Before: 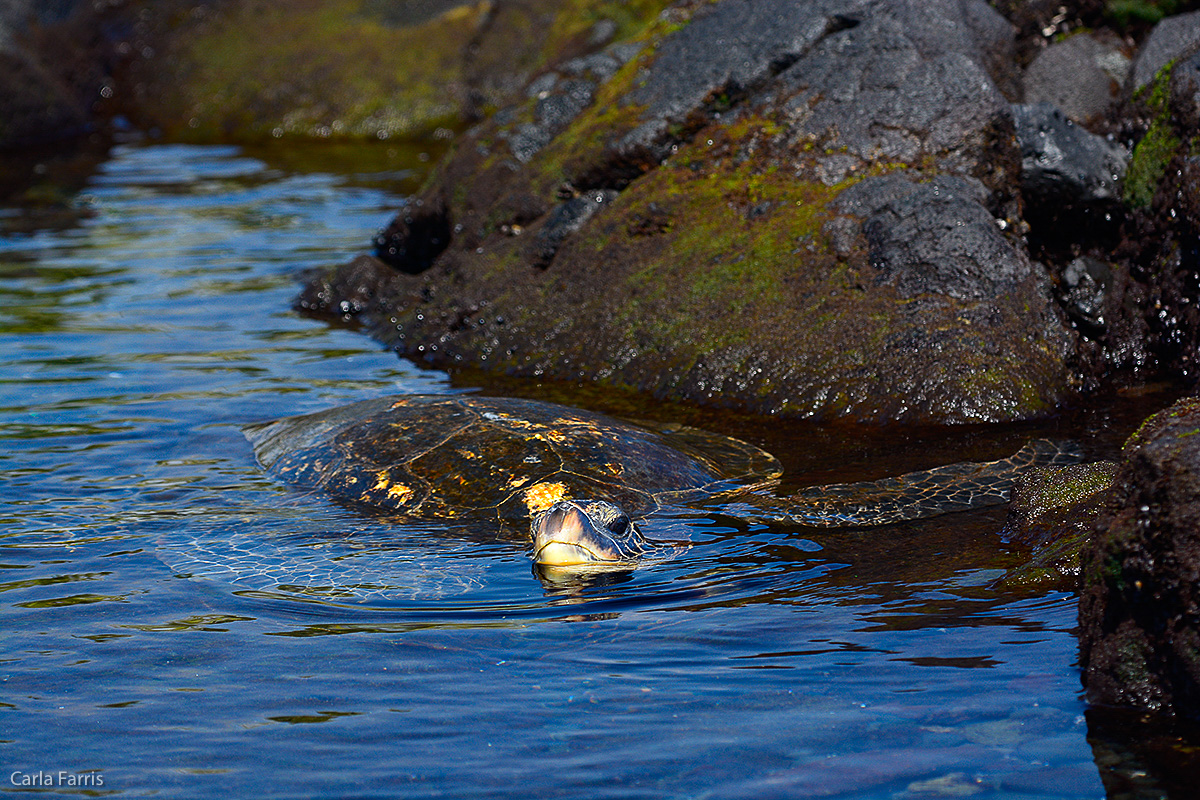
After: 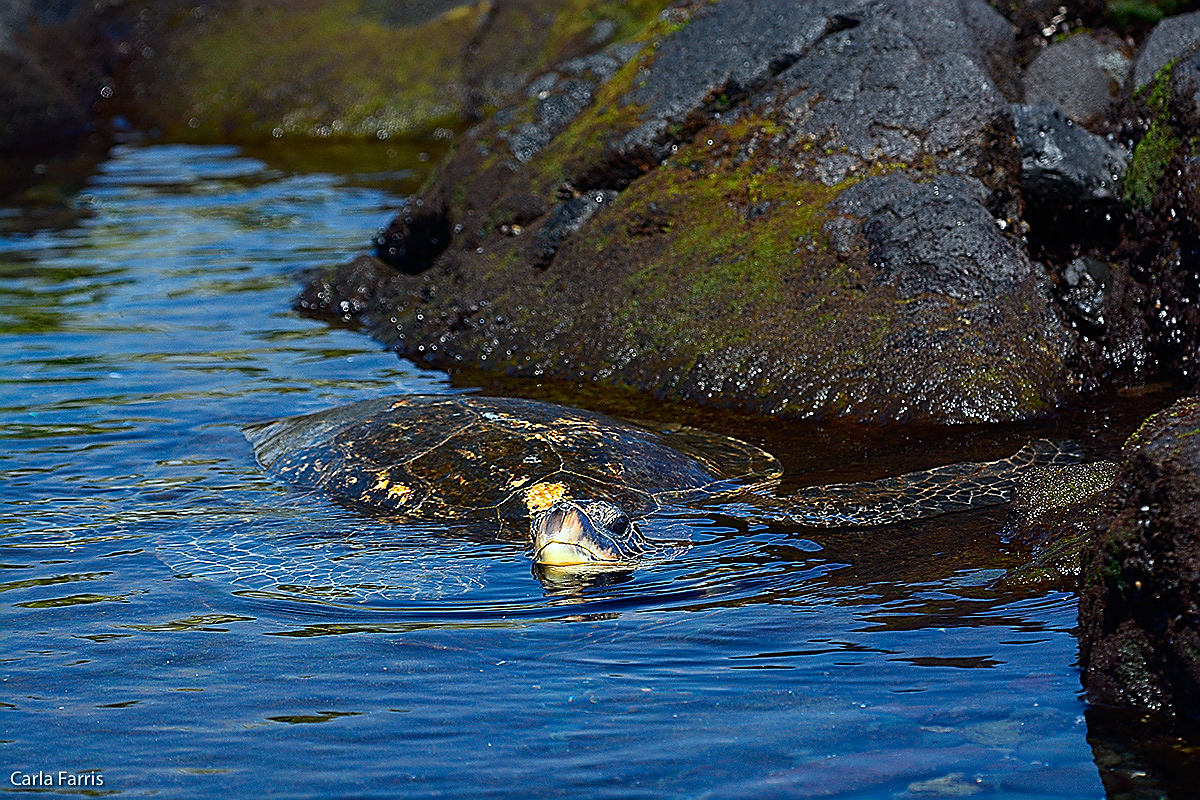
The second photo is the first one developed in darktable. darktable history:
sharpen: radius 1.428, amount 1.236, threshold 0.653
color calibration: illuminant Planckian (black body), adaptation linear Bradford (ICC v4), x 0.361, y 0.366, temperature 4505.7 K
